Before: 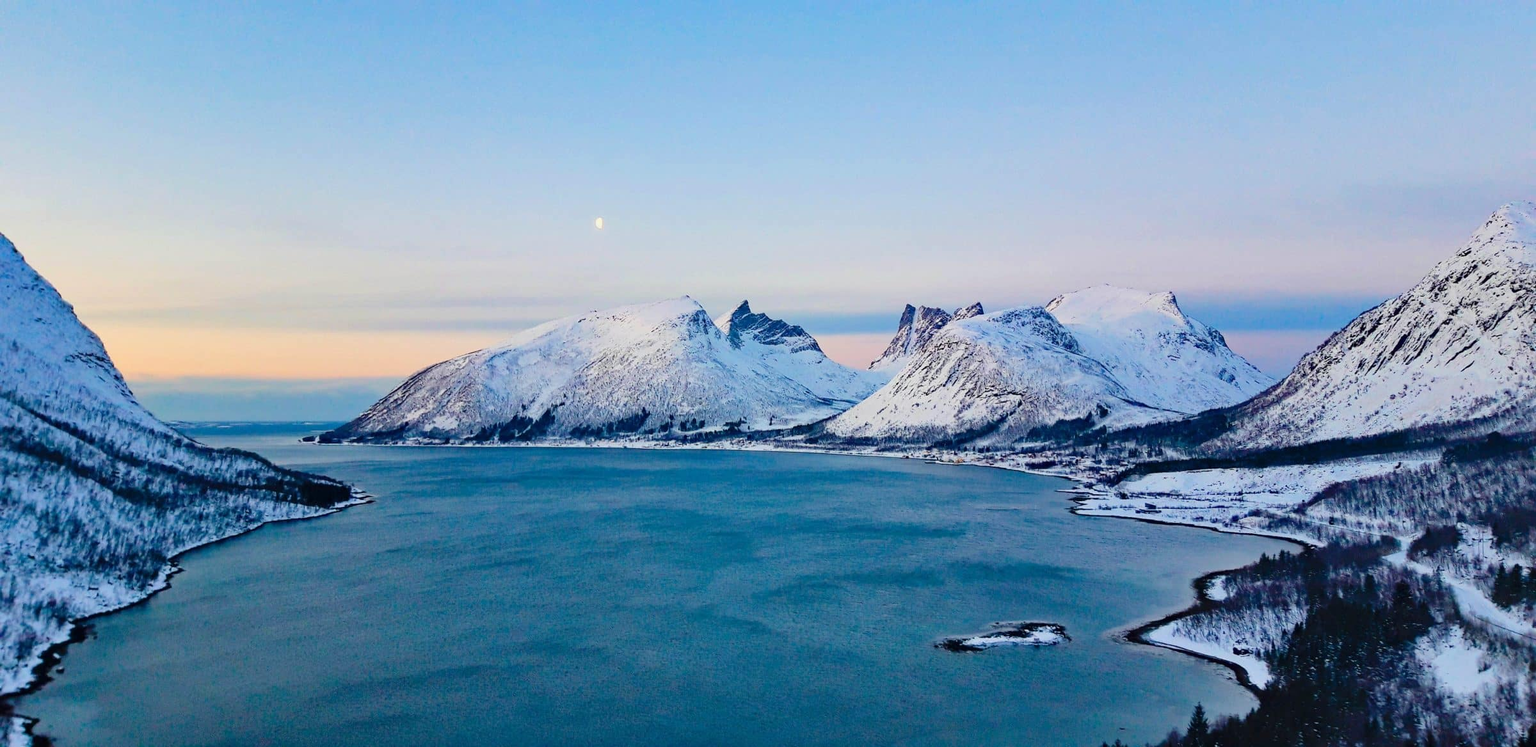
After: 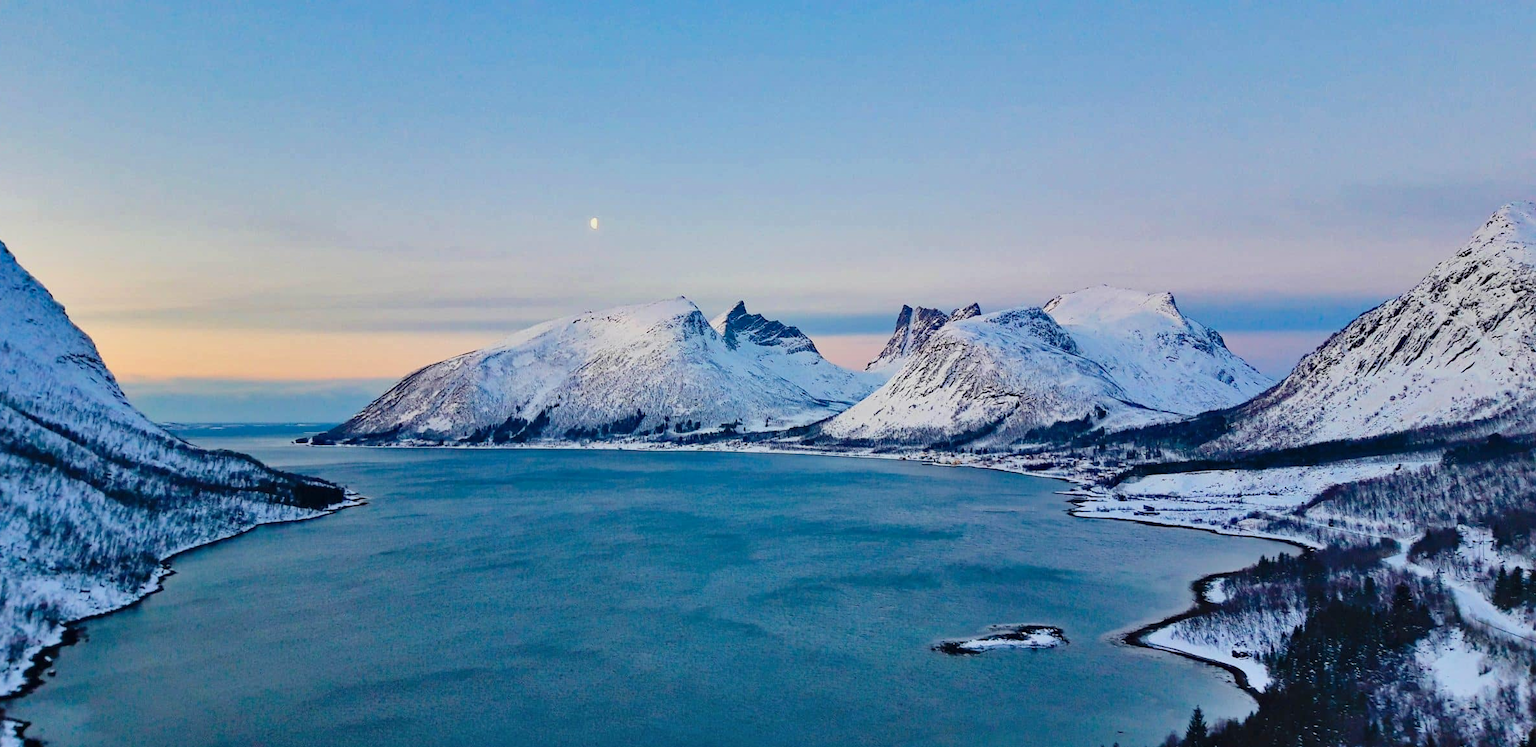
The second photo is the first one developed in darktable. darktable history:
crop and rotate: left 0.614%, top 0.179%, bottom 0.309%
shadows and highlights: shadows 43.71, white point adjustment -1.46, soften with gaussian
